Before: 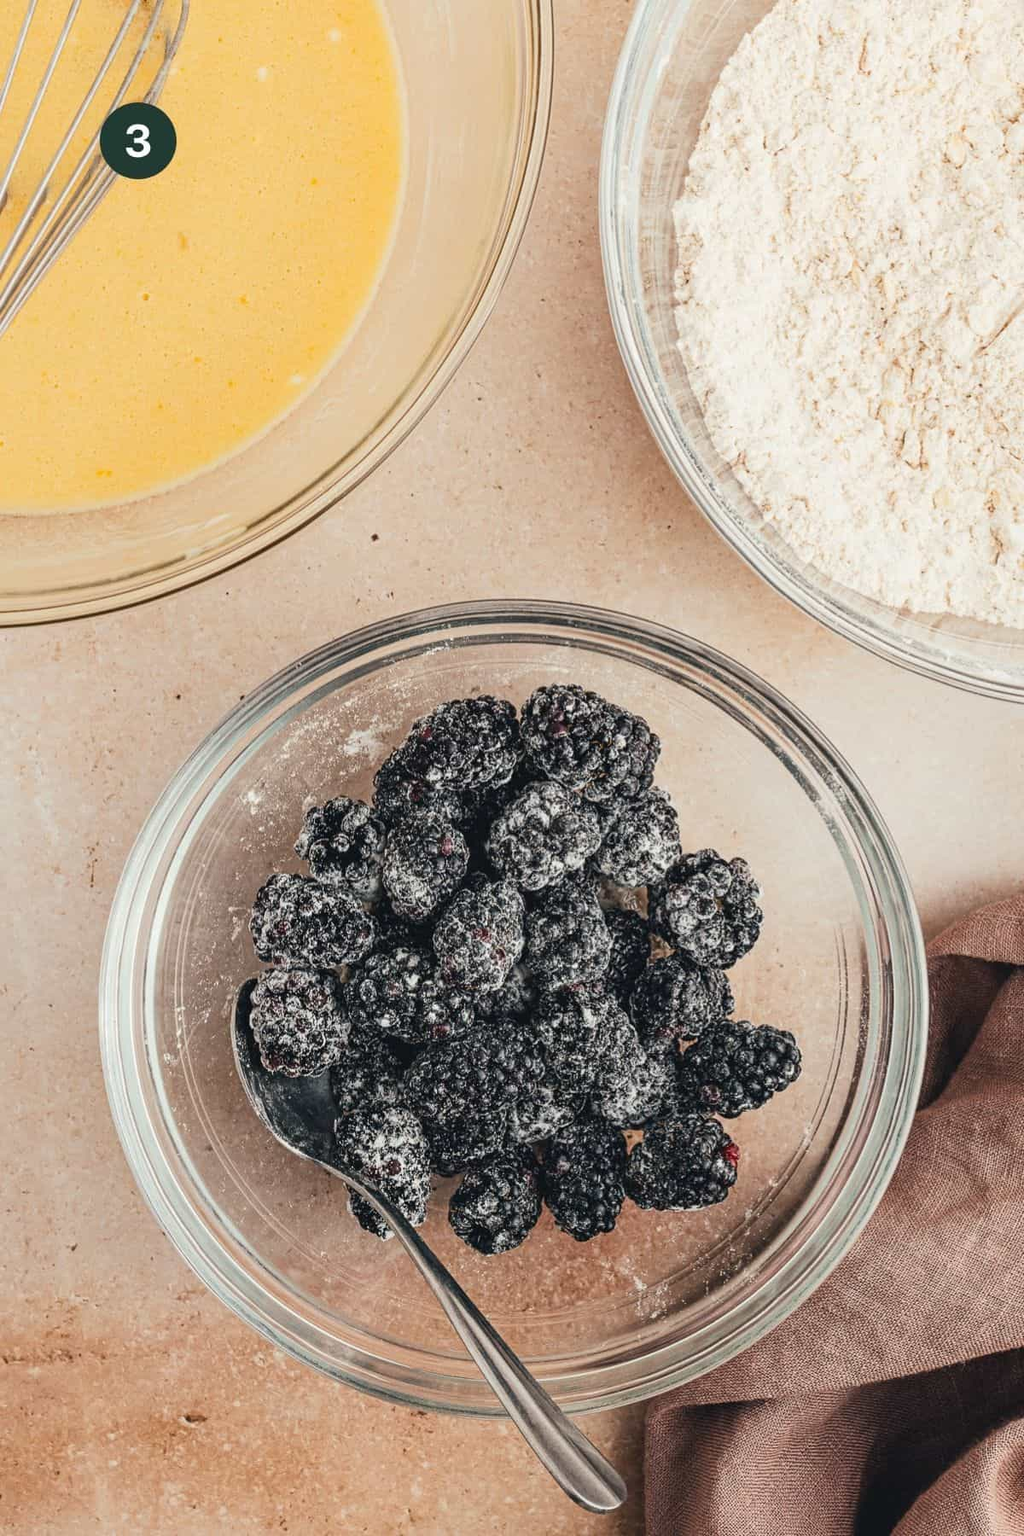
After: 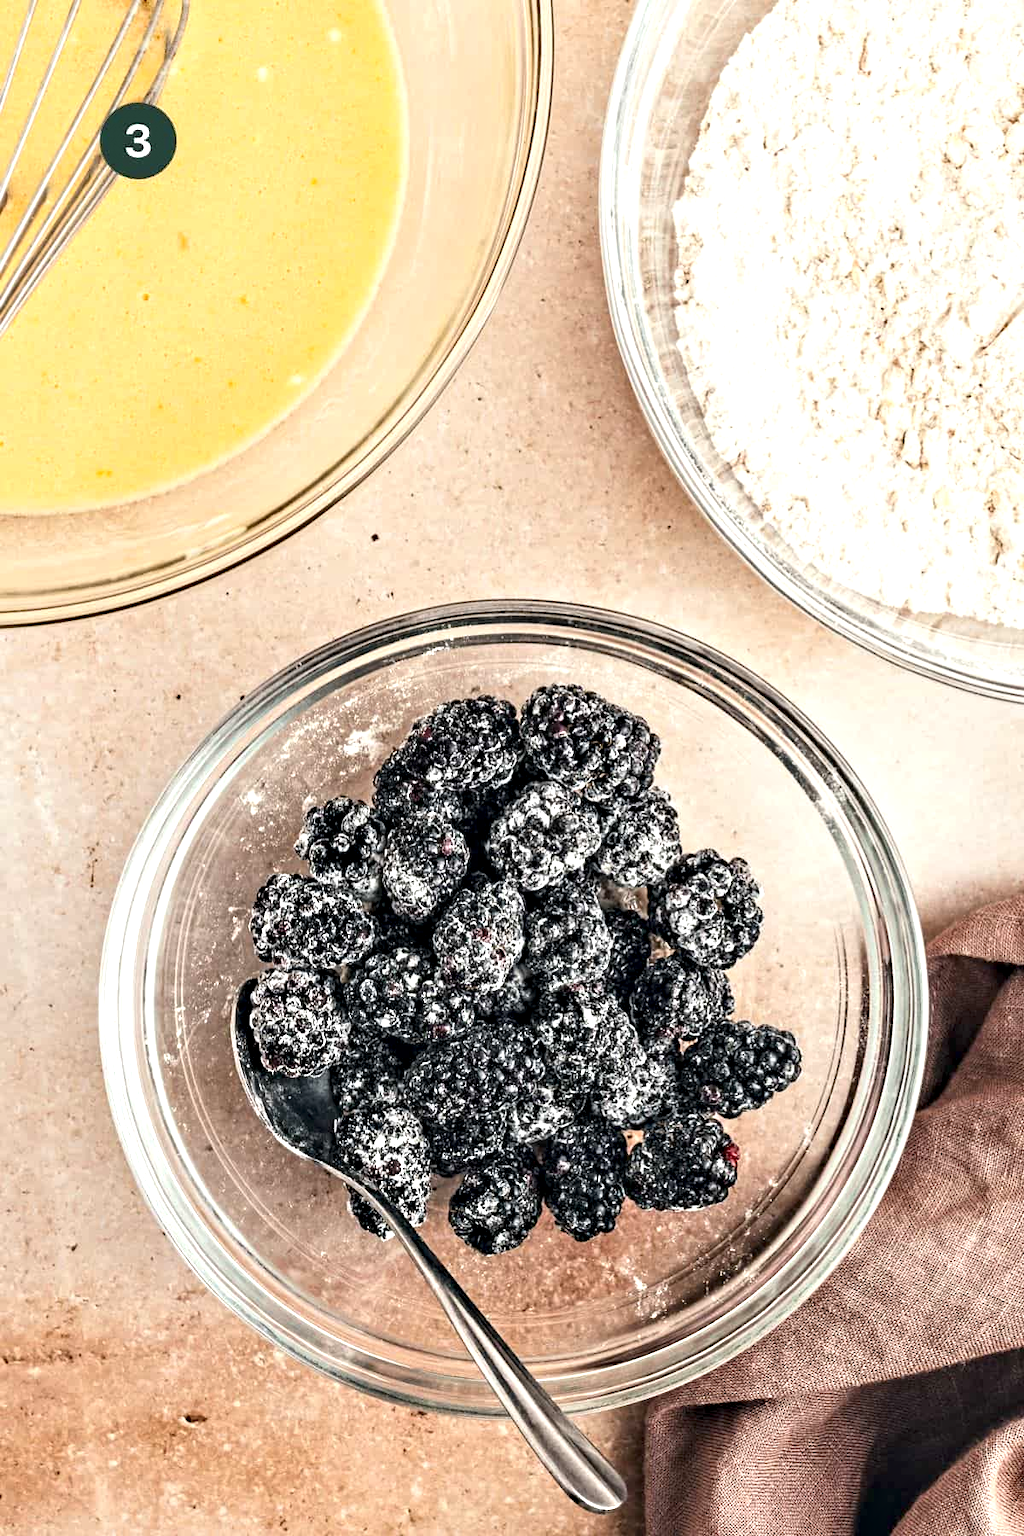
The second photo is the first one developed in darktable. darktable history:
contrast equalizer: y [[0.511, 0.558, 0.631, 0.632, 0.559, 0.512], [0.5 ×6], [0.507, 0.559, 0.627, 0.644, 0.647, 0.647], [0 ×6], [0 ×6]]
exposure: black level correction 0.001, exposure 0.5 EV, compensate exposure bias true, compensate highlight preservation false
